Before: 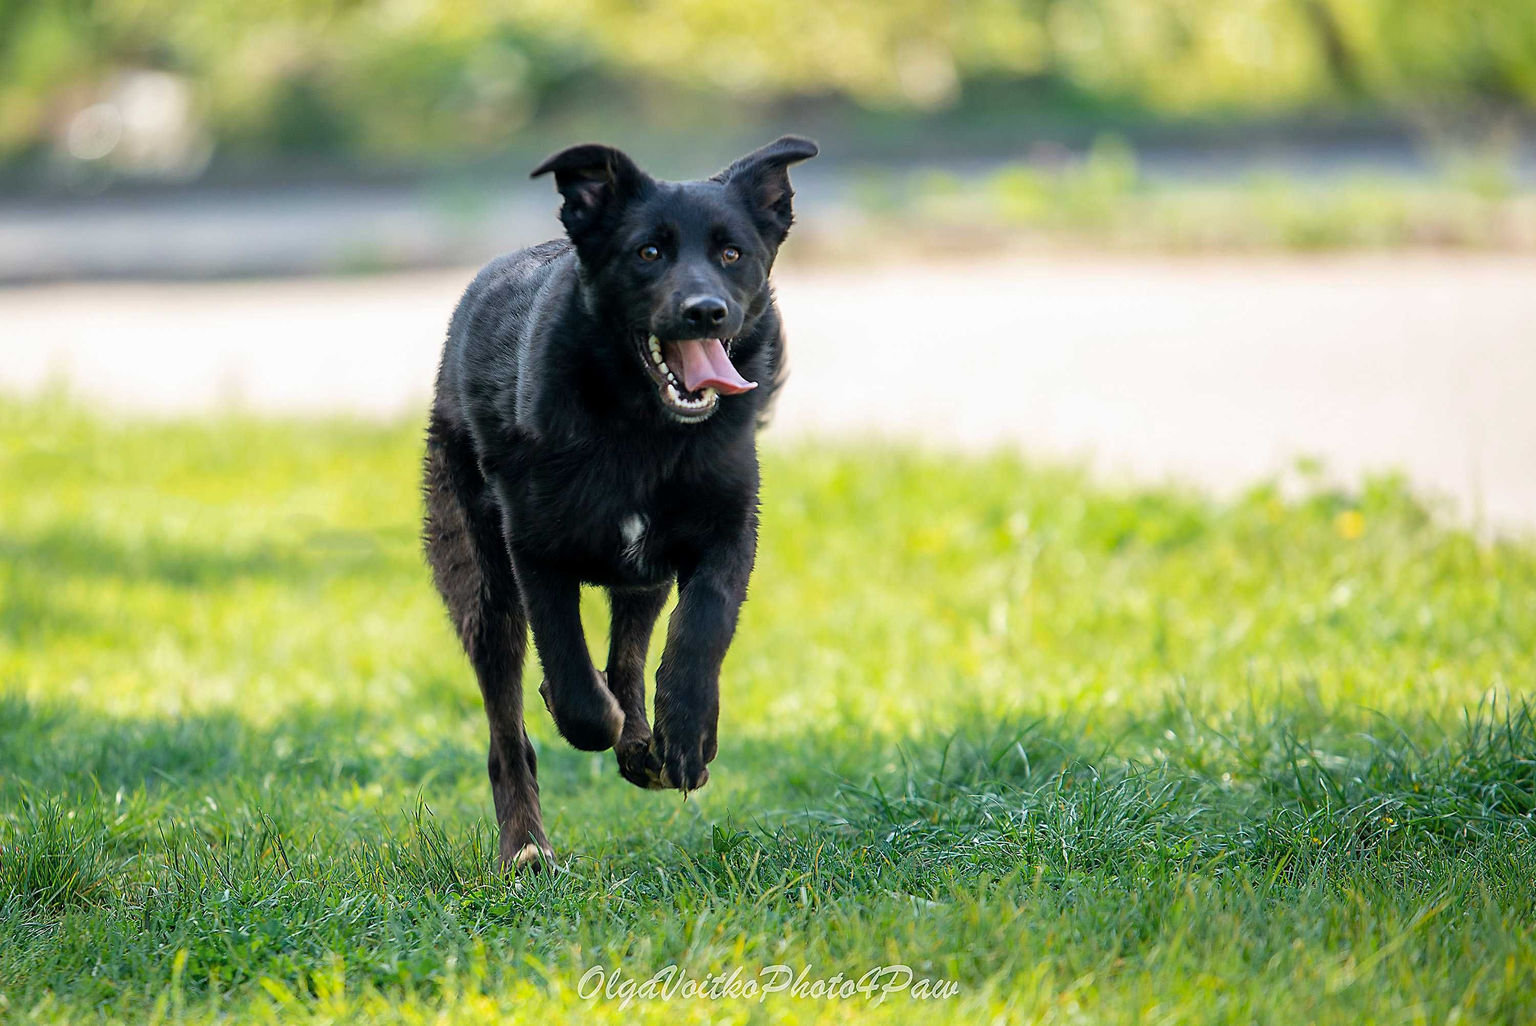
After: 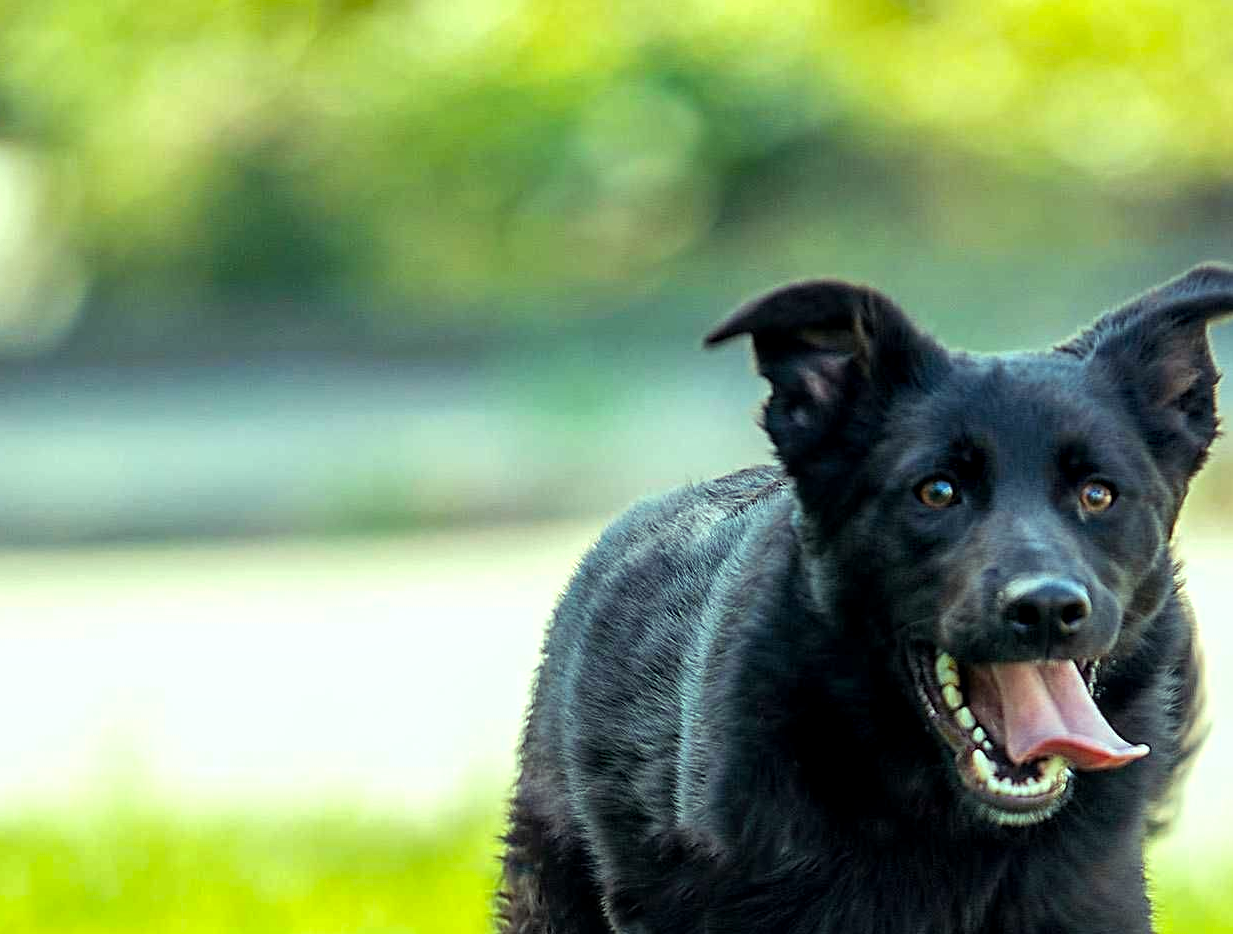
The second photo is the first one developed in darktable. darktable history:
color balance rgb: highlights gain › luminance 15.364%, highlights gain › chroma 6.932%, highlights gain › hue 125.41°, linear chroma grading › mid-tones 7.183%, perceptual saturation grading › global saturation 10.004%, global vibrance 20%
crop and rotate: left 11.063%, top 0.058%, right 47.804%, bottom 53.268%
local contrast: highlights 98%, shadows 86%, detail 160%, midtone range 0.2
